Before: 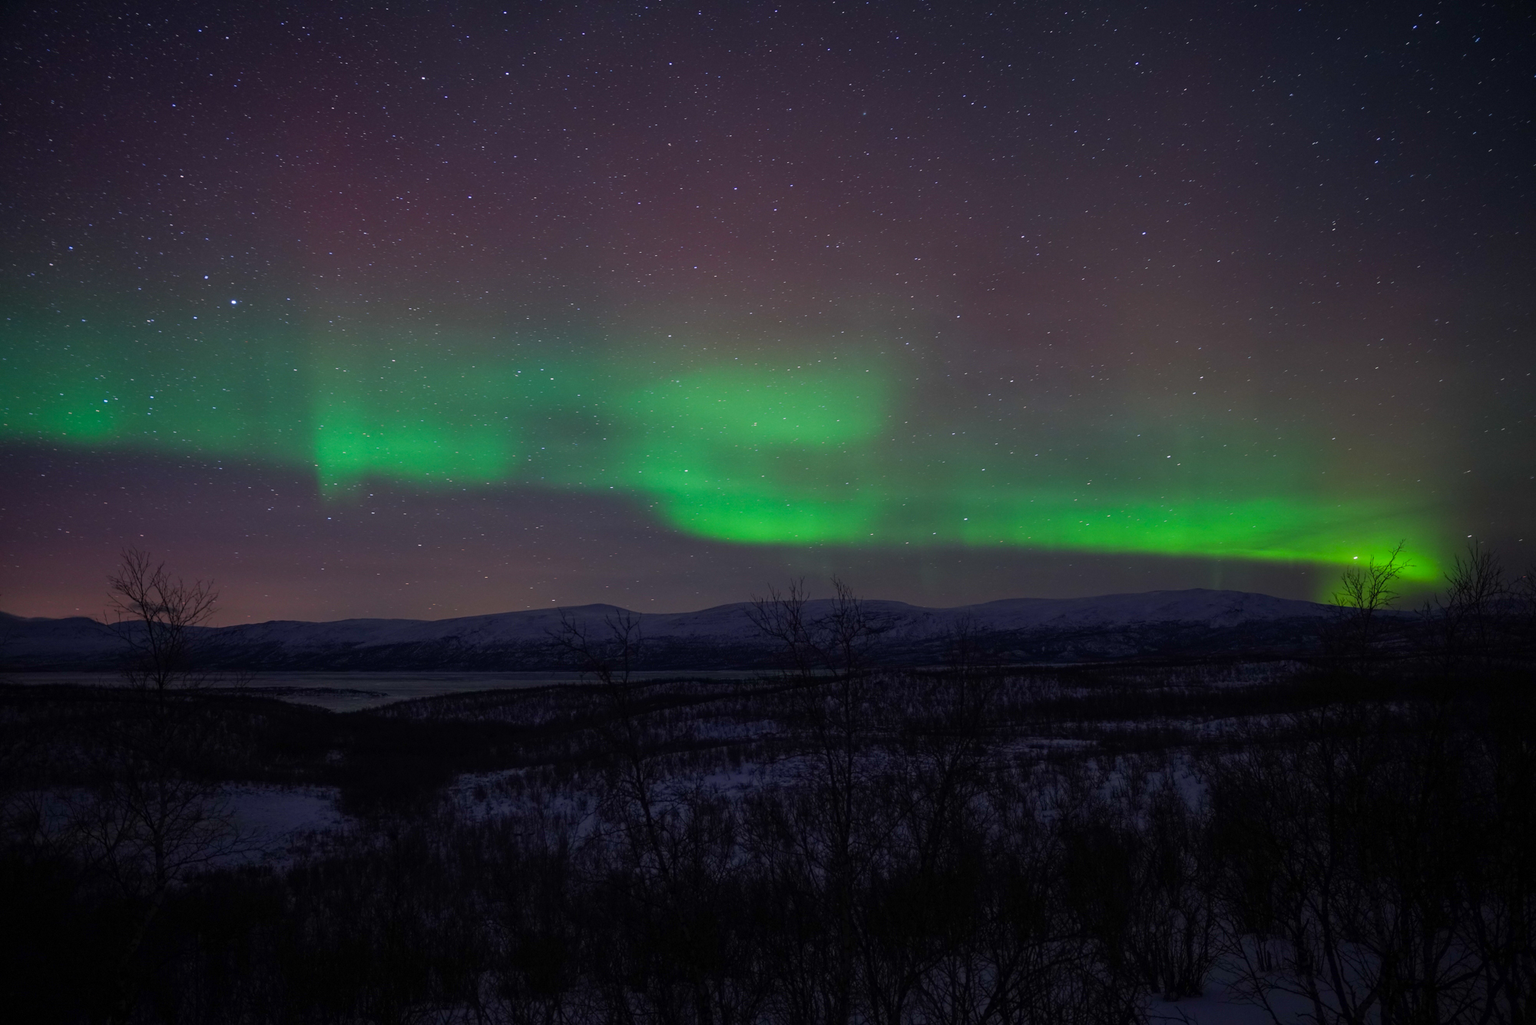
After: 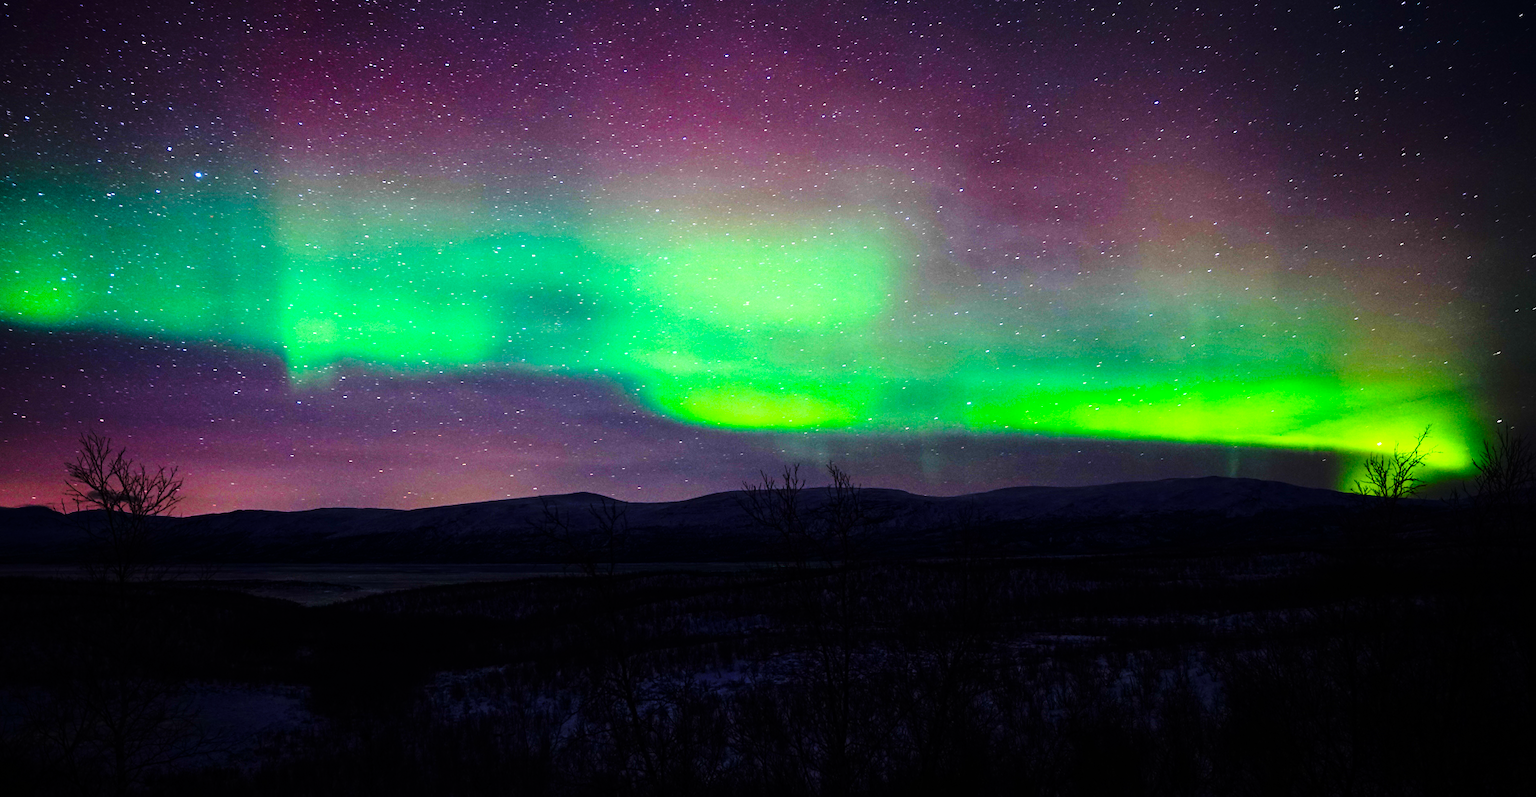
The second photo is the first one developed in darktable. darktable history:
rgb curve: curves: ch0 [(0, 0) (0.21, 0.15) (0.24, 0.21) (0.5, 0.75) (0.75, 0.96) (0.89, 0.99) (1, 1)]; ch1 [(0, 0.02) (0.21, 0.13) (0.25, 0.2) (0.5, 0.67) (0.75, 0.9) (0.89, 0.97) (1, 1)]; ch2 [(0, 0.02) (0.21, 0.13) (0.25, 0.2) (0.5, 0.67) (0.75, 0.9) (0.89, 0.97) (1, 1)], compensate middle gray true
base curve: curves: ch0 [(0, 0) (0.028, 0.03) (0.121, 0.232) (0.46, 0.748) (0.859, 0.968) (1, 1)], preserve colors none
crop and rotate: left 2.991%, top 13.302%, right 1.981%, bottom 12.636%
color balance rgb: linear chroma grading › global chroma 18.9%, perceptual saturation grading › global saturation 20%, perceptual saturation grading › highlights -25%, perceptual saturation grading › shadows 50%, global vibrance 18.93%
